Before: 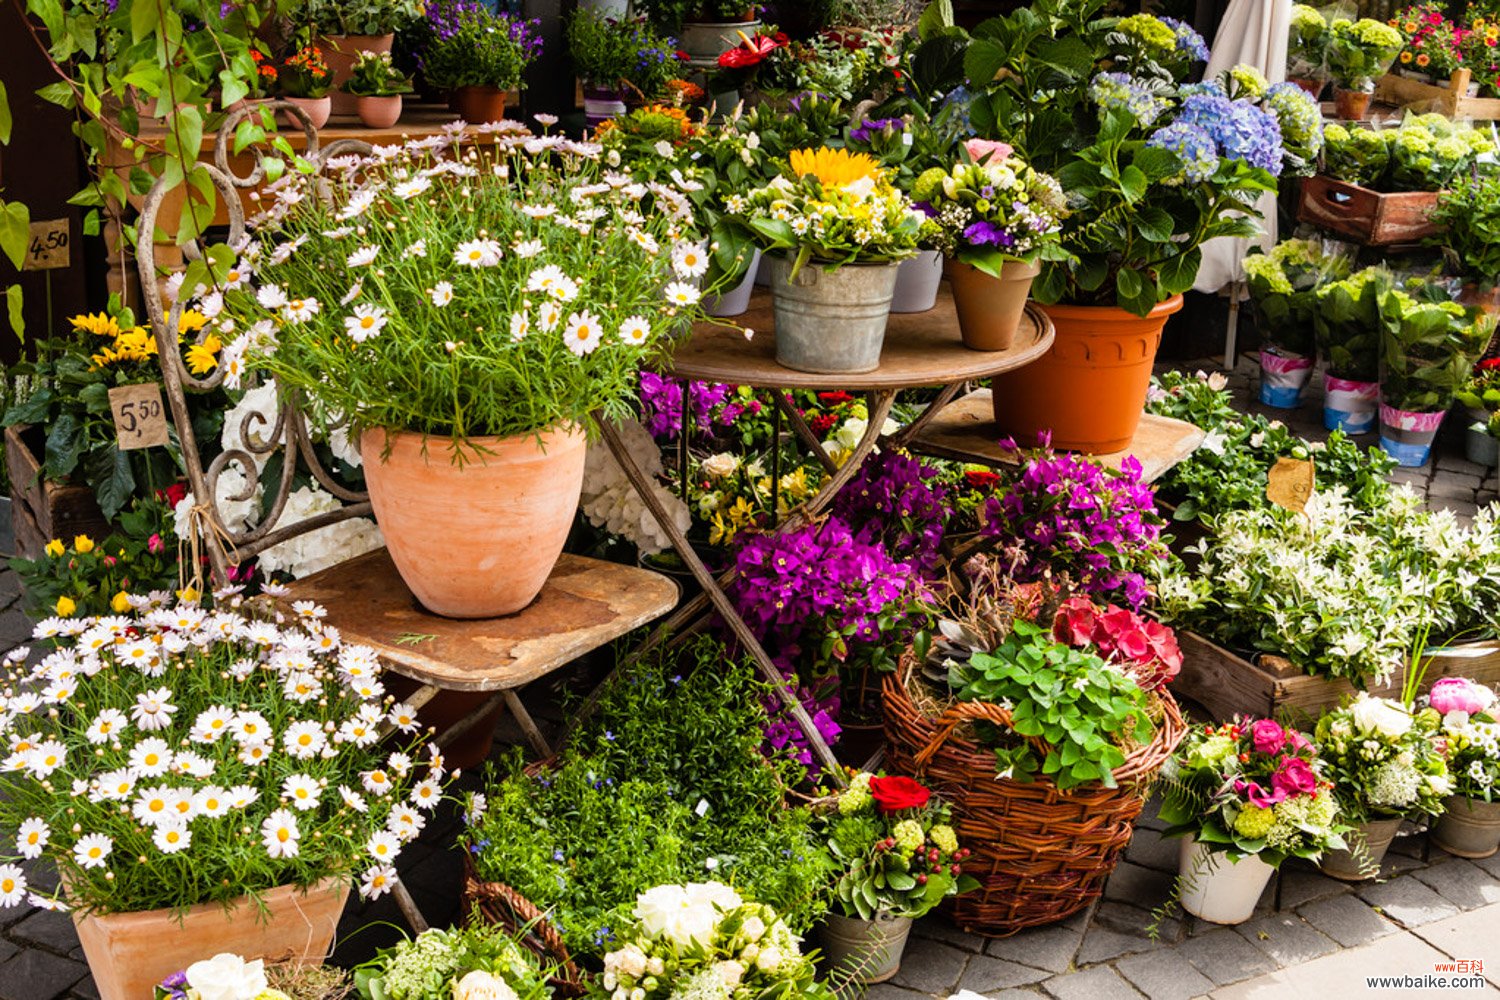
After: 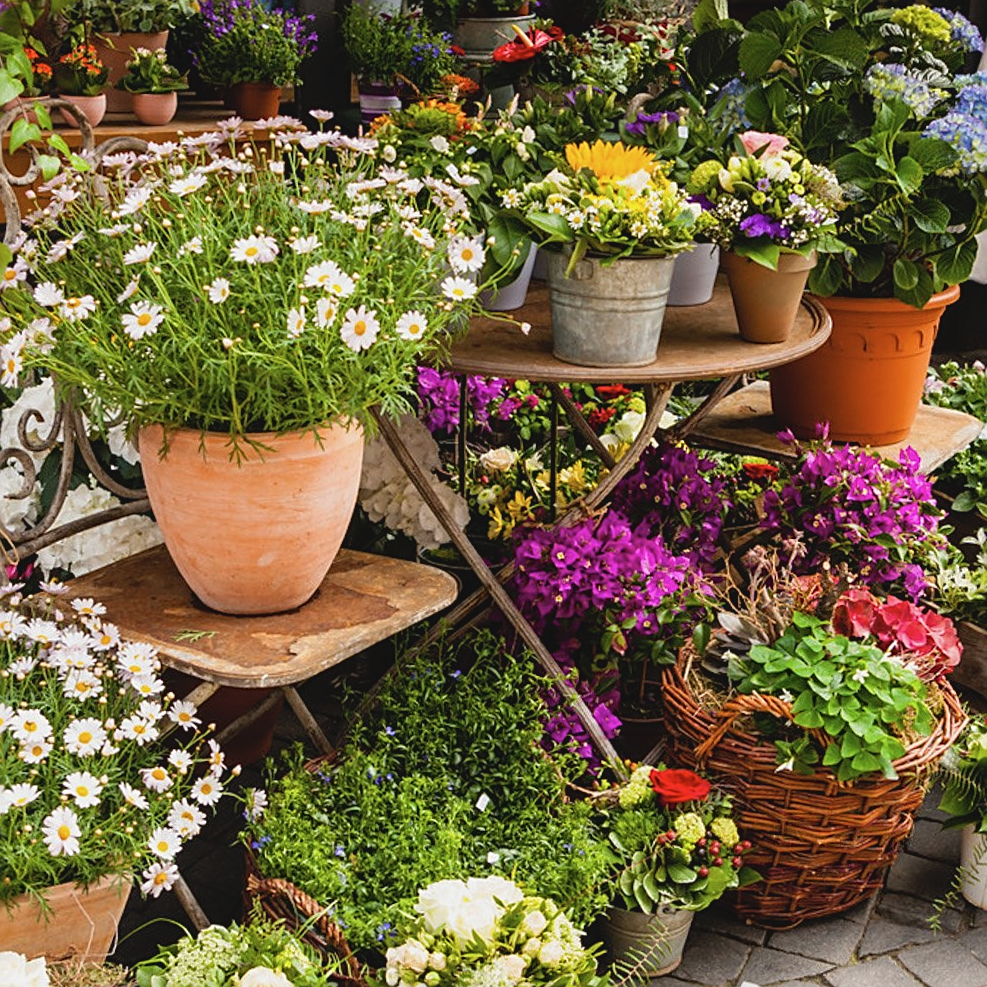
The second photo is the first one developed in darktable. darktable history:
crop and rotate: left 14.436%, right 18.898%
contrast brightness saturation: contrast -0.1, saturation -0.1
rotate and perspective: rotation -0.45°, automatic cropping original format, crop left 0.008, crop right 0.992, crop top 0.012, crop bottom 0.988
sharpen: on, module defaults
